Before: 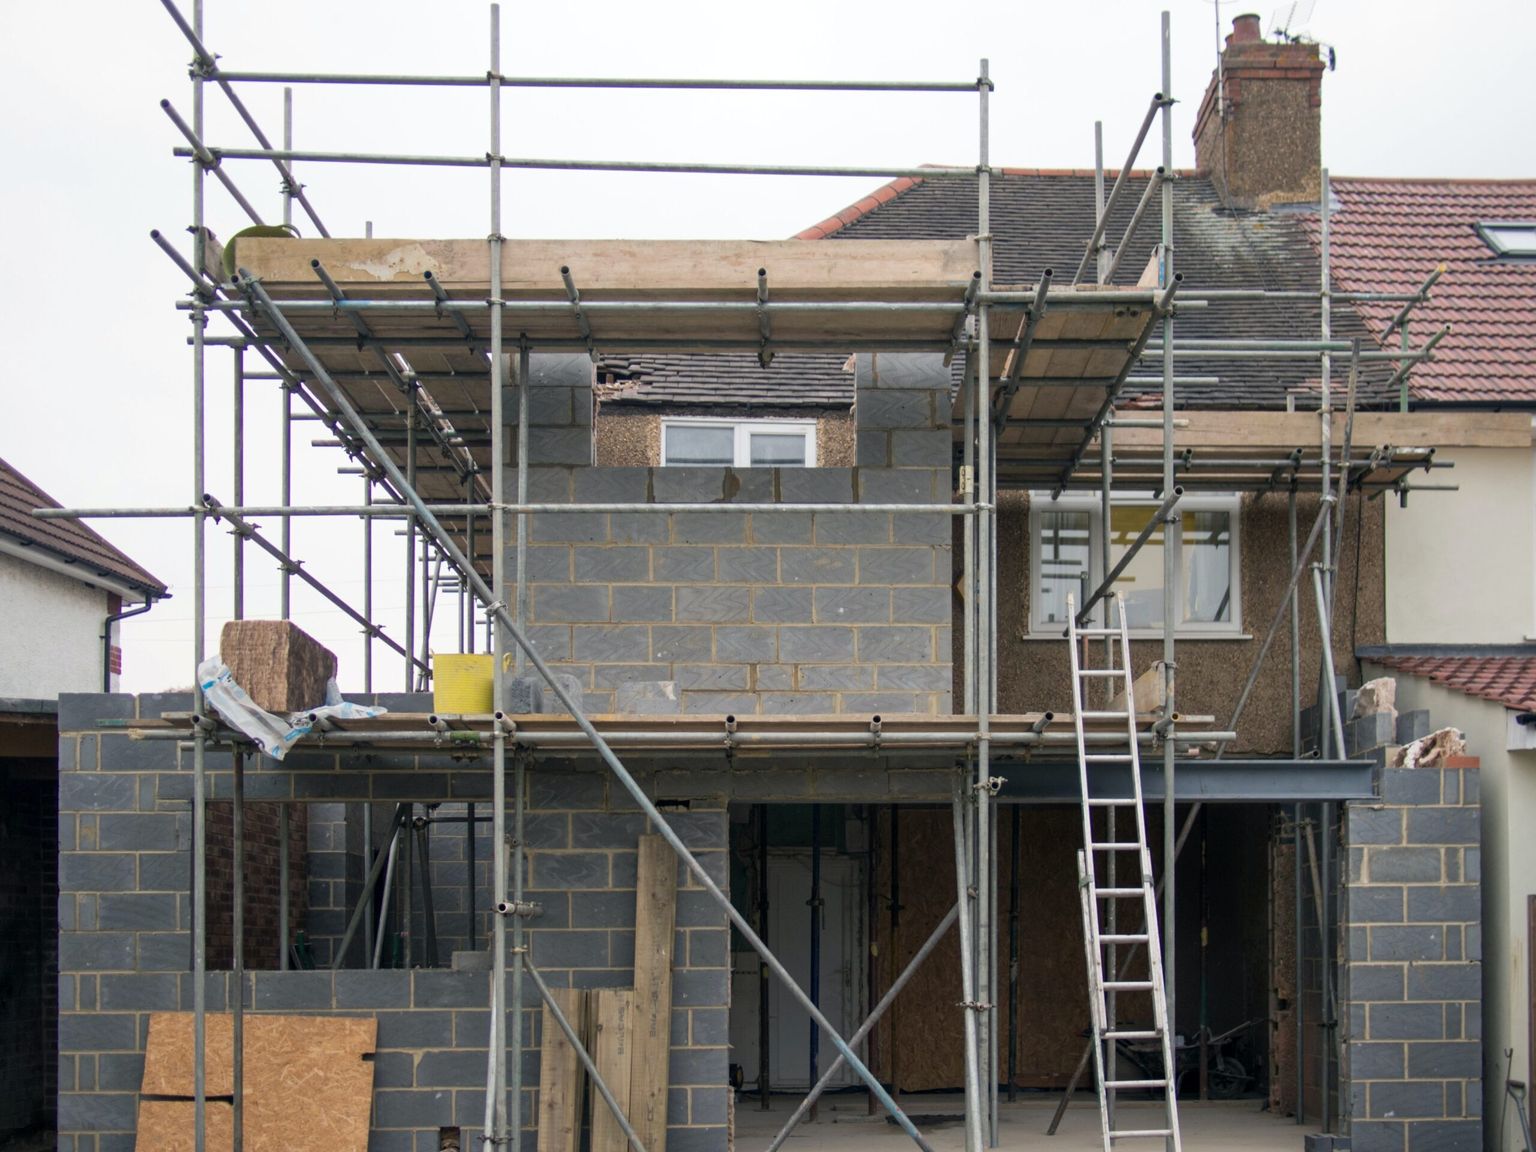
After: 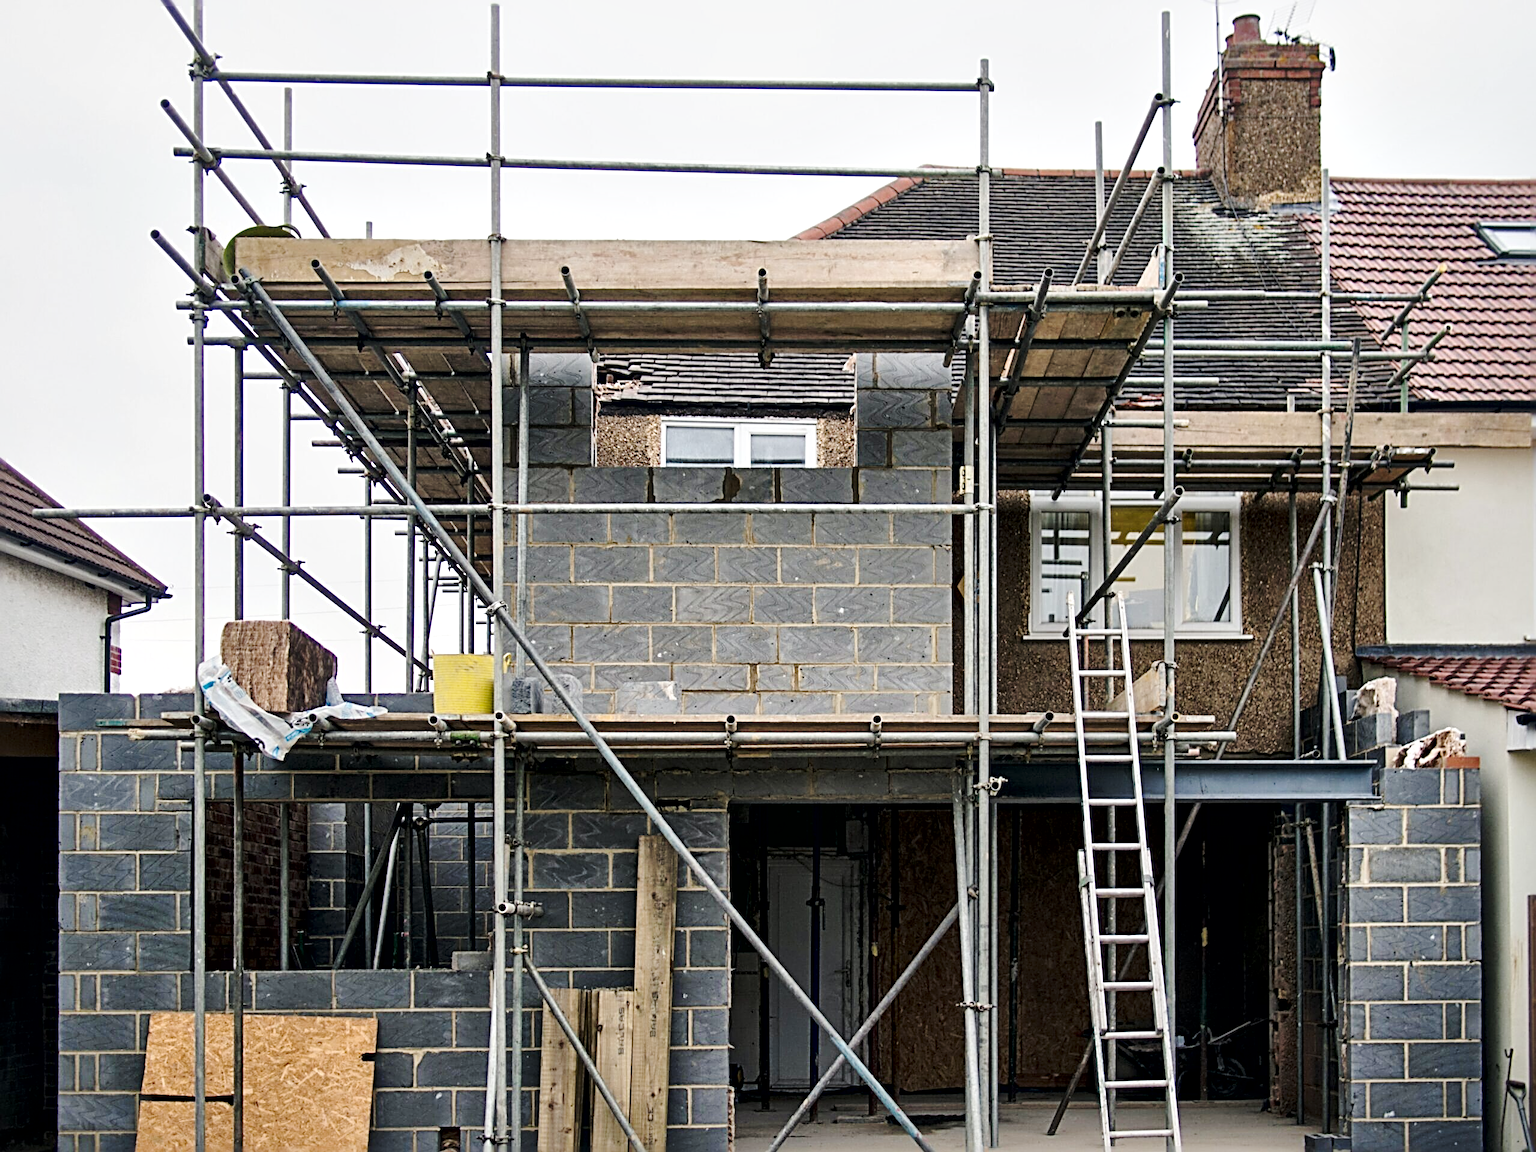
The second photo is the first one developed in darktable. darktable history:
tone curve: curves: ch0 [(0.017, 0) (0.107, 0.071) (0.295, 0.264) (0.447, 0.507) (0.54, 0.618) (0.733, 0.791) (0.879, 0.898) (1, 0.97)]; ch1 [(0, 0) (0.393, 0.415) (0.447, 0.448) (0.485, 0.497) (0.523, 0.515) (0.544, 0.55) (0.59, 0.609) (0.686, 0.686) (1, 1)]; ch2 [(0, 0) (0.369, 0.388) (0.449, 0.431) (0.499, 0.5) (0.521, 0.505) (0.53, 0.538) (0.579, 0.601) (0.669, 0.733) (1, 1)], preserve colors none
local contrast: mode bilateral grid, contrast 70, coarseness 74, detail 180%, midtone range 0.2
sharpen: radius 3.643, amount 0.942
